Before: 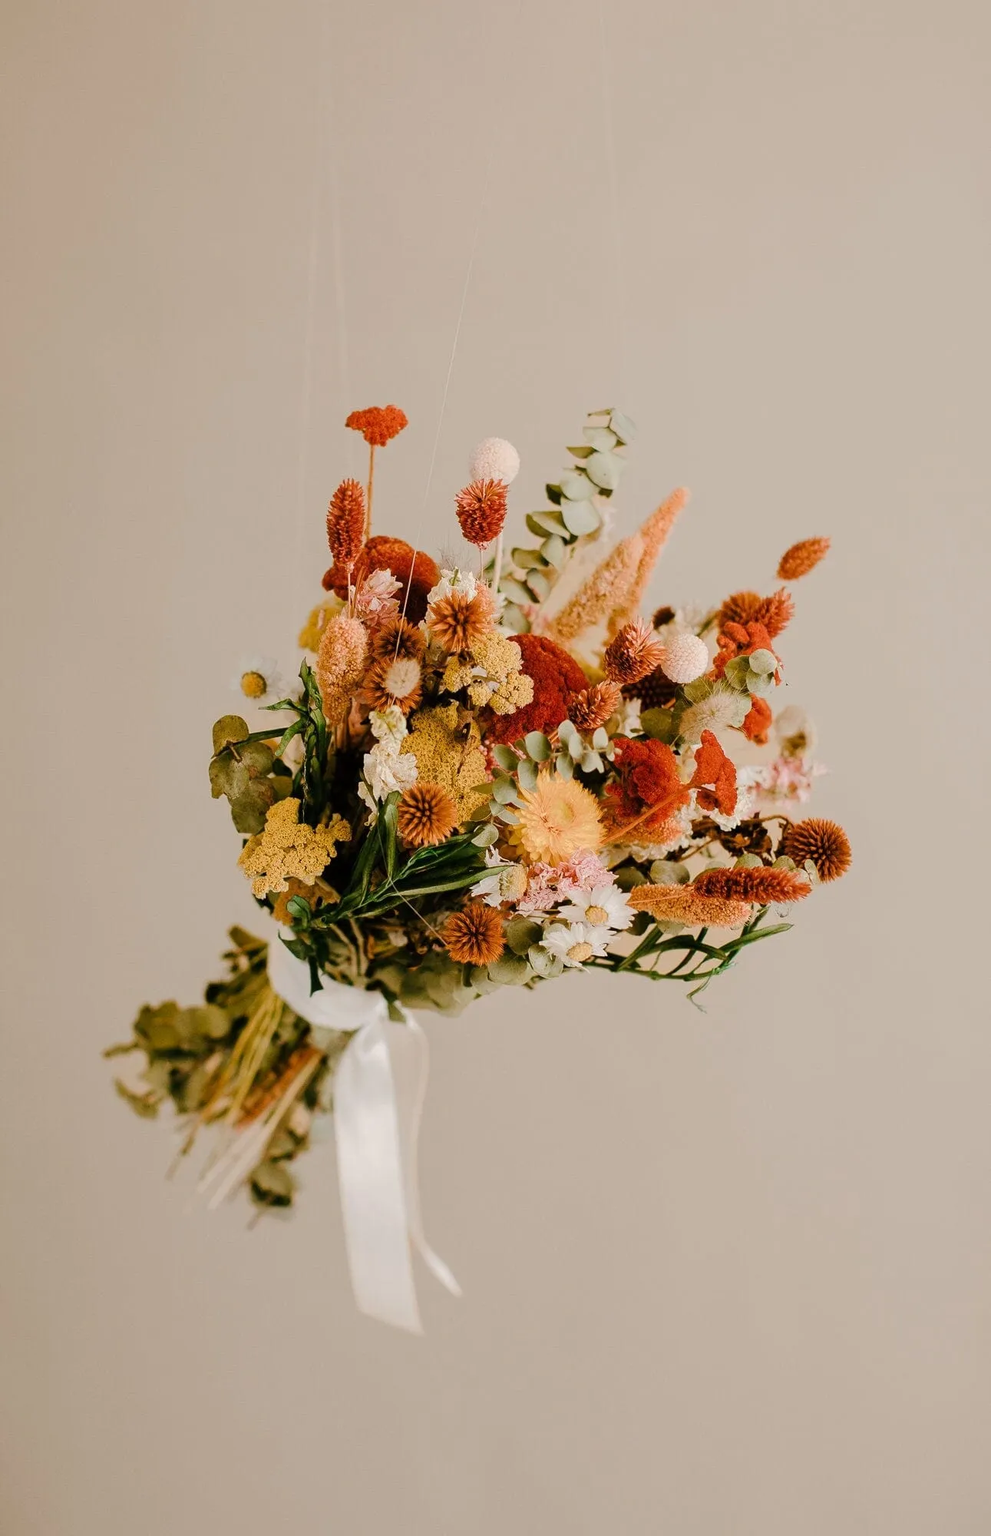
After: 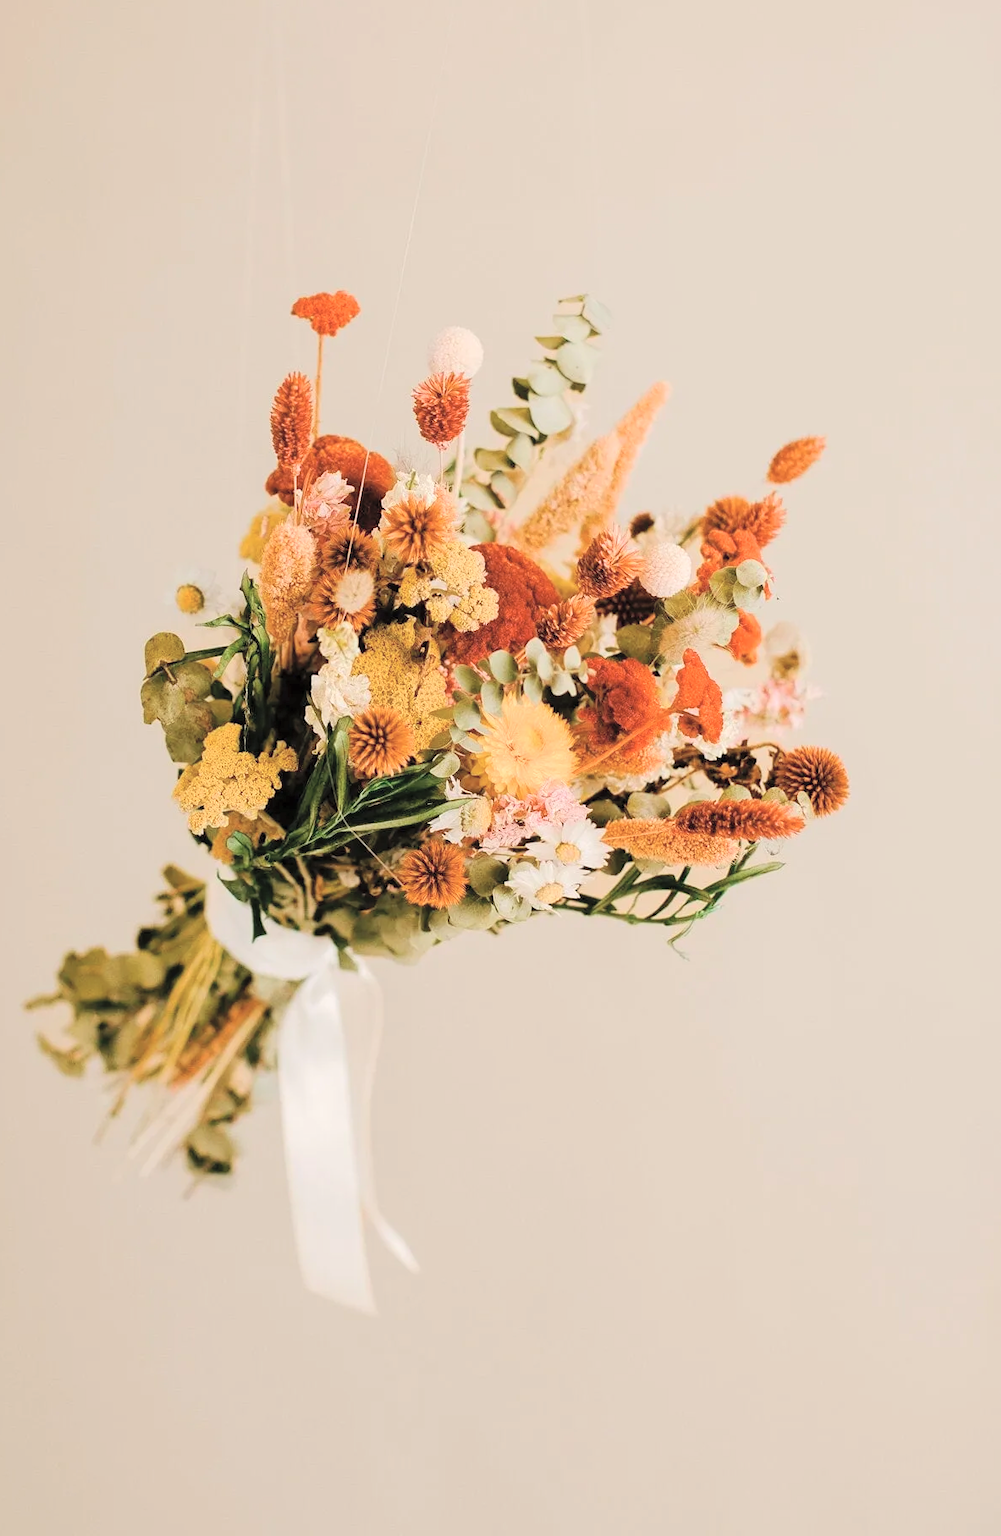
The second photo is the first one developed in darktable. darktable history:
global tonemap: drago (0.7, 100)
crop and rotate: left 8.262%, top 9.226%
